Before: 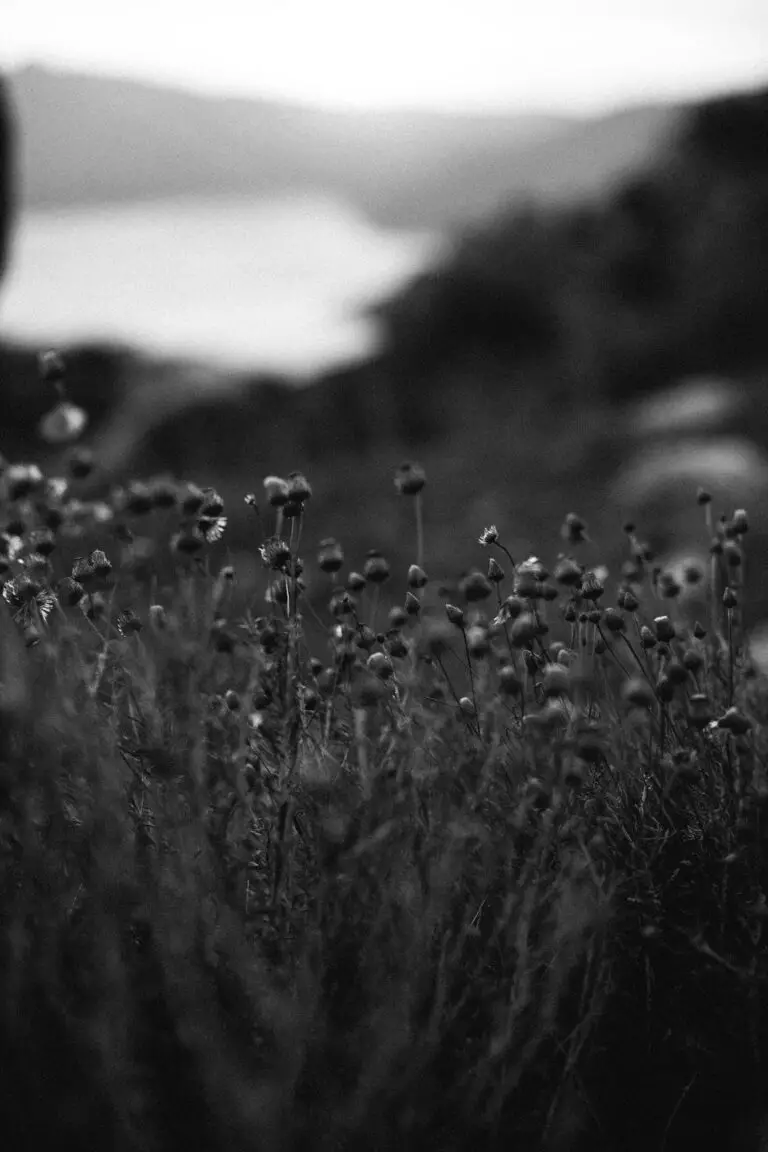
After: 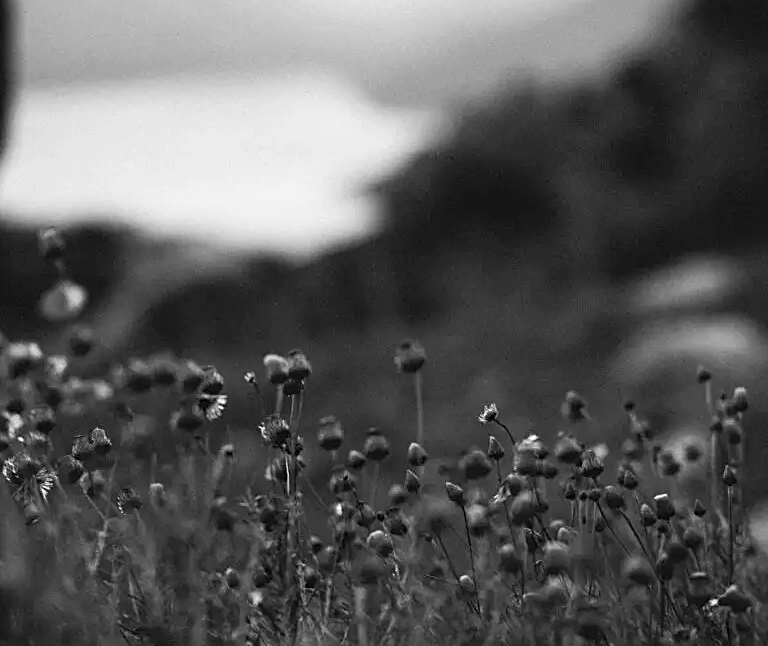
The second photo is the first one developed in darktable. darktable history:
crop and rotate: top 10.605%, bottom 33.274%
sharpen: on, module defaults
contrast brightness saturation: contrast 0.07, brightness 0.08, saturation 0.18
